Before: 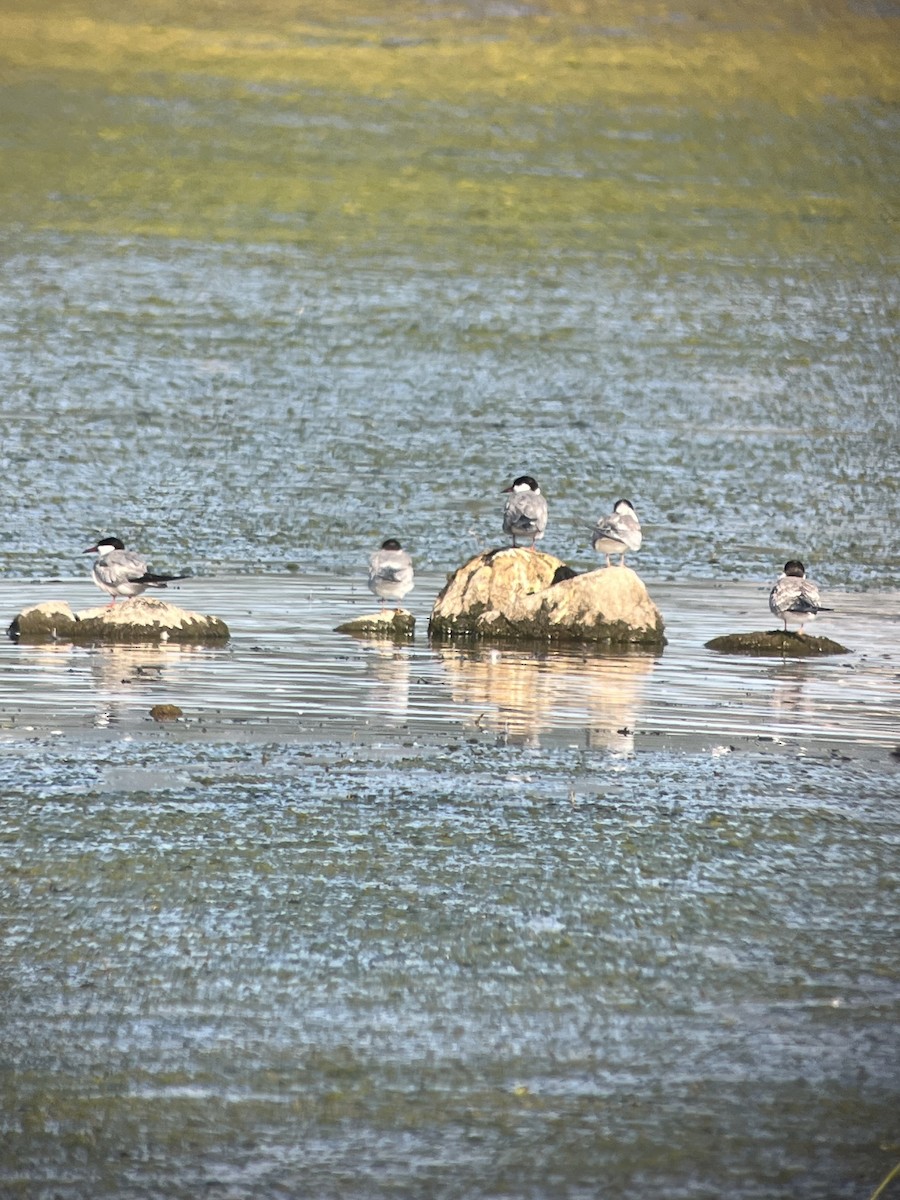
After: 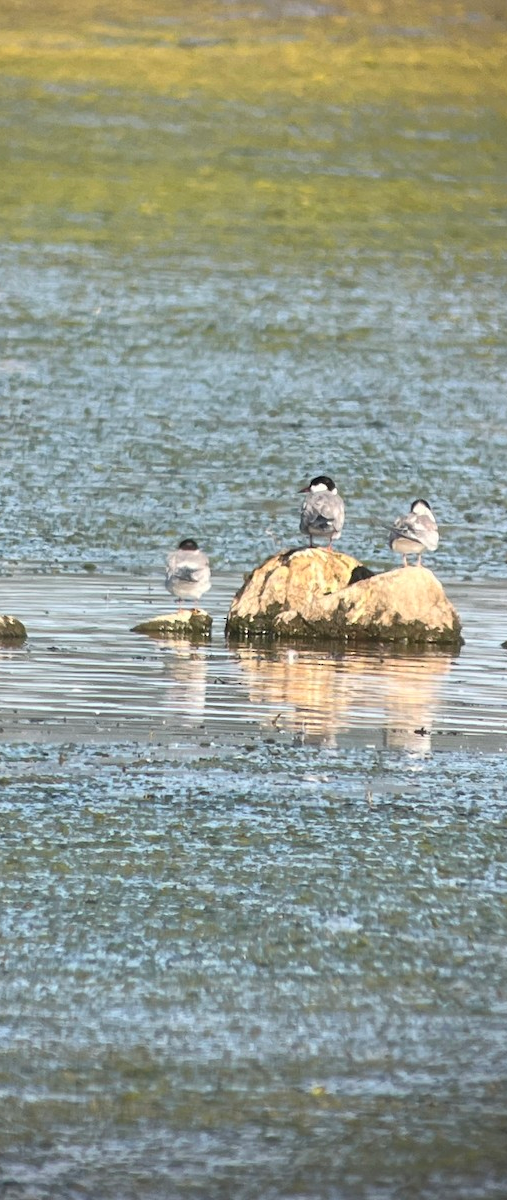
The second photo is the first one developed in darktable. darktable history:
crop and rotate: left 22.622%, right 21.03%
